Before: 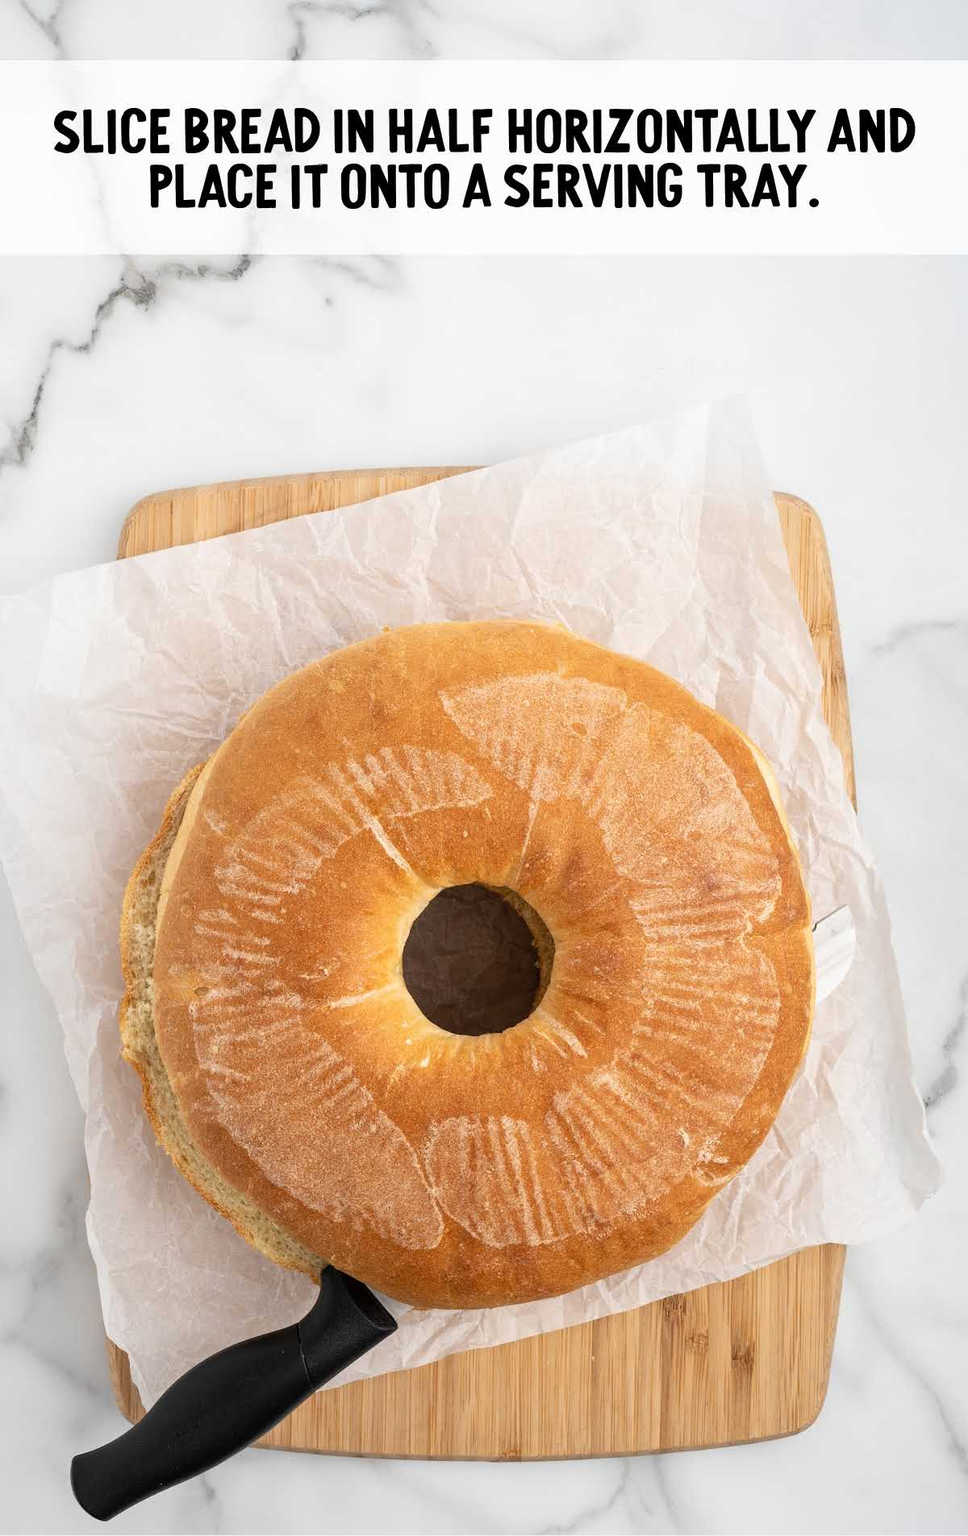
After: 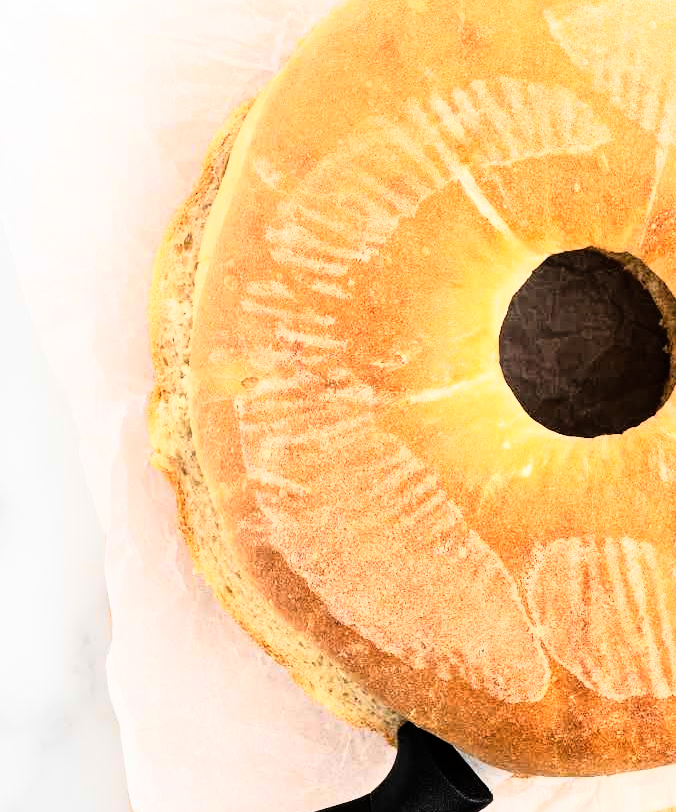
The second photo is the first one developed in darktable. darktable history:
crop: top 44.483%, right 43.593%, bottom 12.892%
rgb curve: curves: ch0 [(0, 0) (0.21, 0.15) (0.24, 0.21) (0.5, 0.75) (0.75, 0.96) (0.89, 0.99) (1, 1)]; ch1 [(0, 0.02) (0.21, 0.13) (0.25, 0.2) (0.5, 0.67) (0.75, 0.9) (0.89, 0.97) (1, 1)]; ch2 [(0, 0.02) (0.21, 0.13) (0.25, 0.2) (0.5, 0.67) (0.75, 0.9) (0.89, 0.97) (1, 1)], compensate middle gray true
